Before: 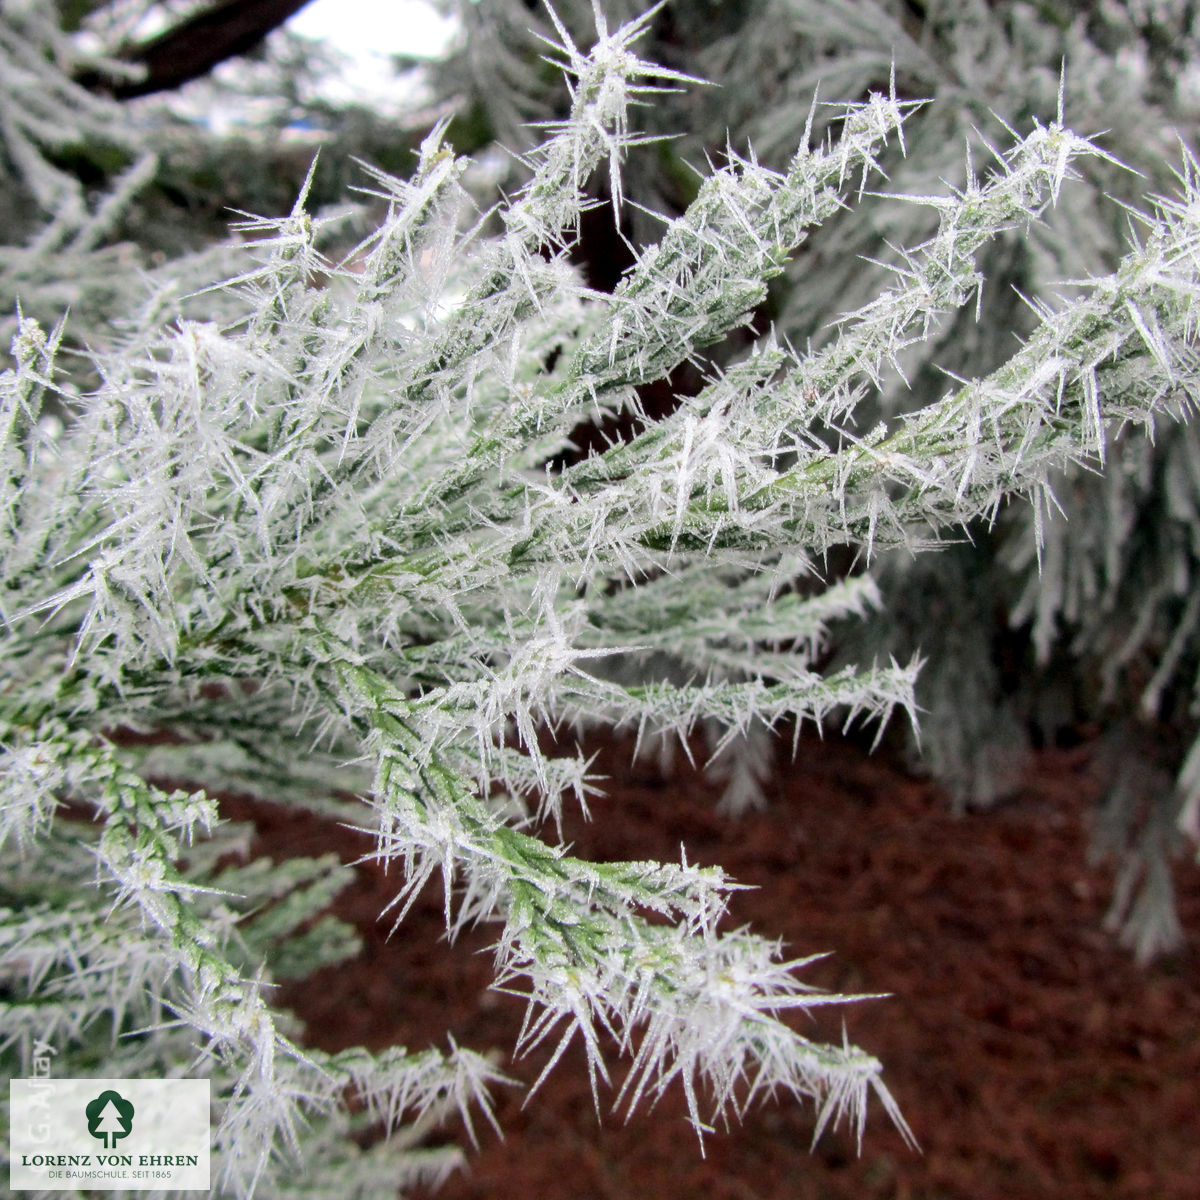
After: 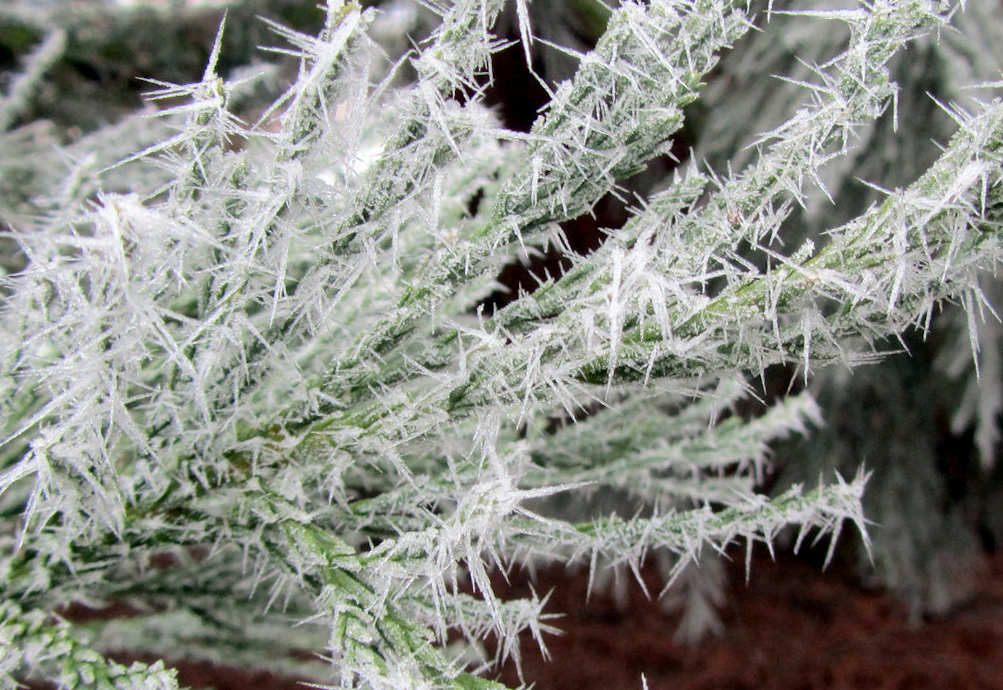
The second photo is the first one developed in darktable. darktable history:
rotate and perspective: rotation -4.57°, crop left 0.054, crop right 0.944, crop top 0.087, crop bottom 0.914
crop: left 3.015%, top 8.969%, right 9.647%, bottom 26.457%
